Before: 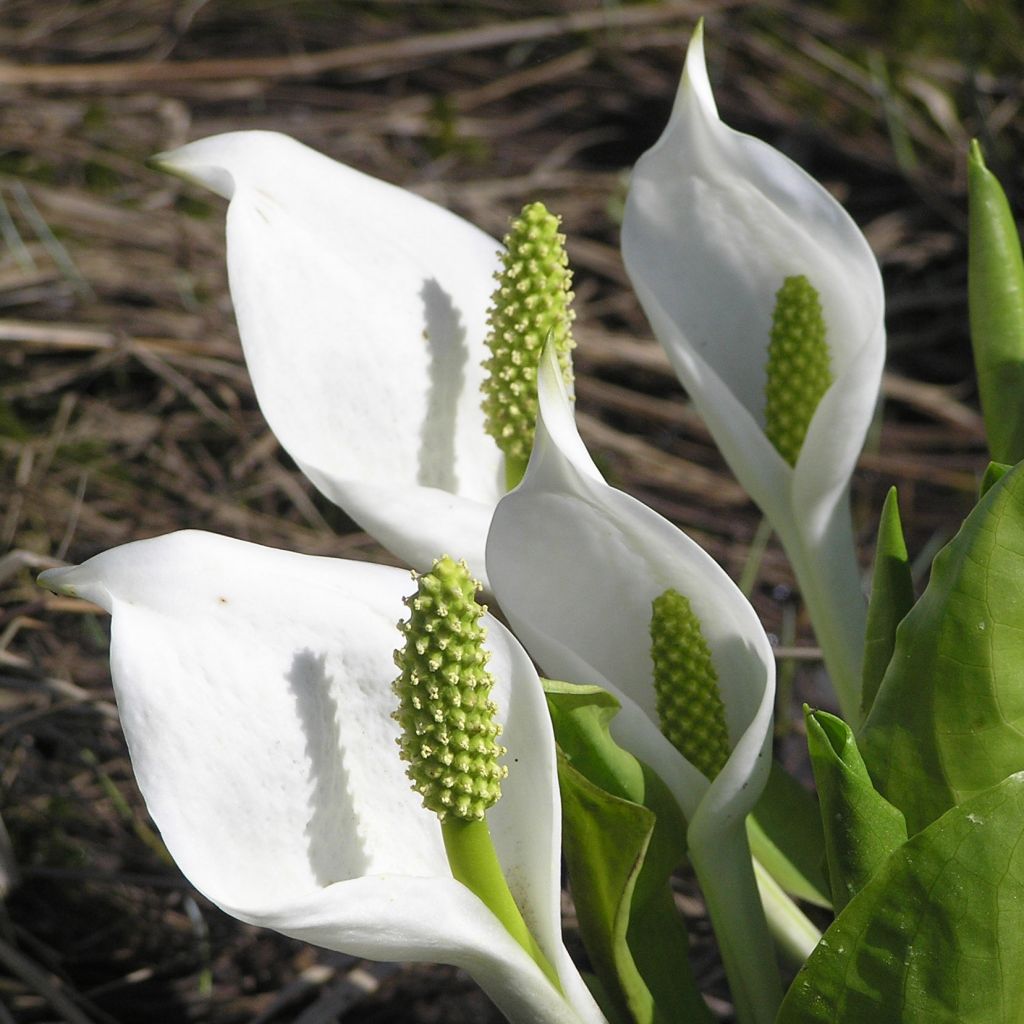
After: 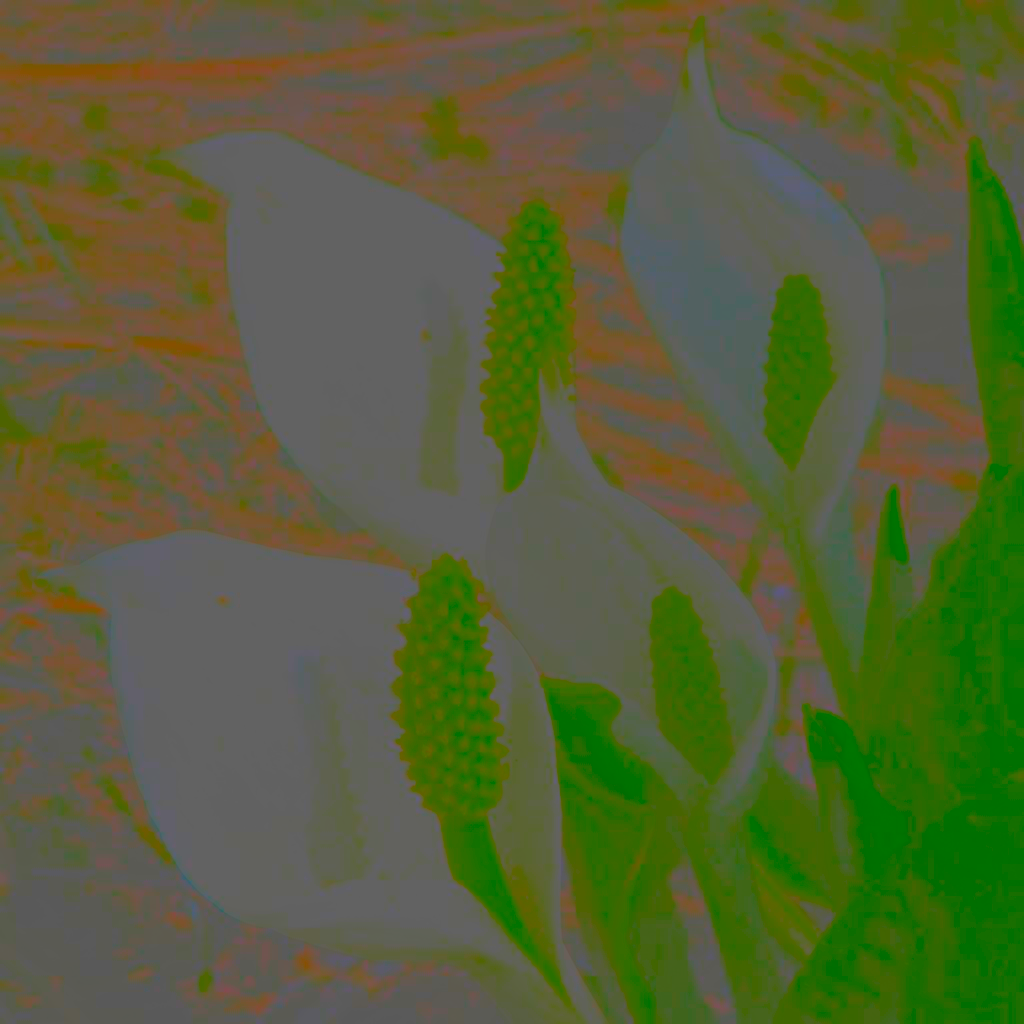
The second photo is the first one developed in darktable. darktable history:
contrast brightness saturation: contrast -0.974, brightness -0.178, saturation 0.752
exposure: black level correction 0, exposure 1.583 EV, compensate highlight preservation false
